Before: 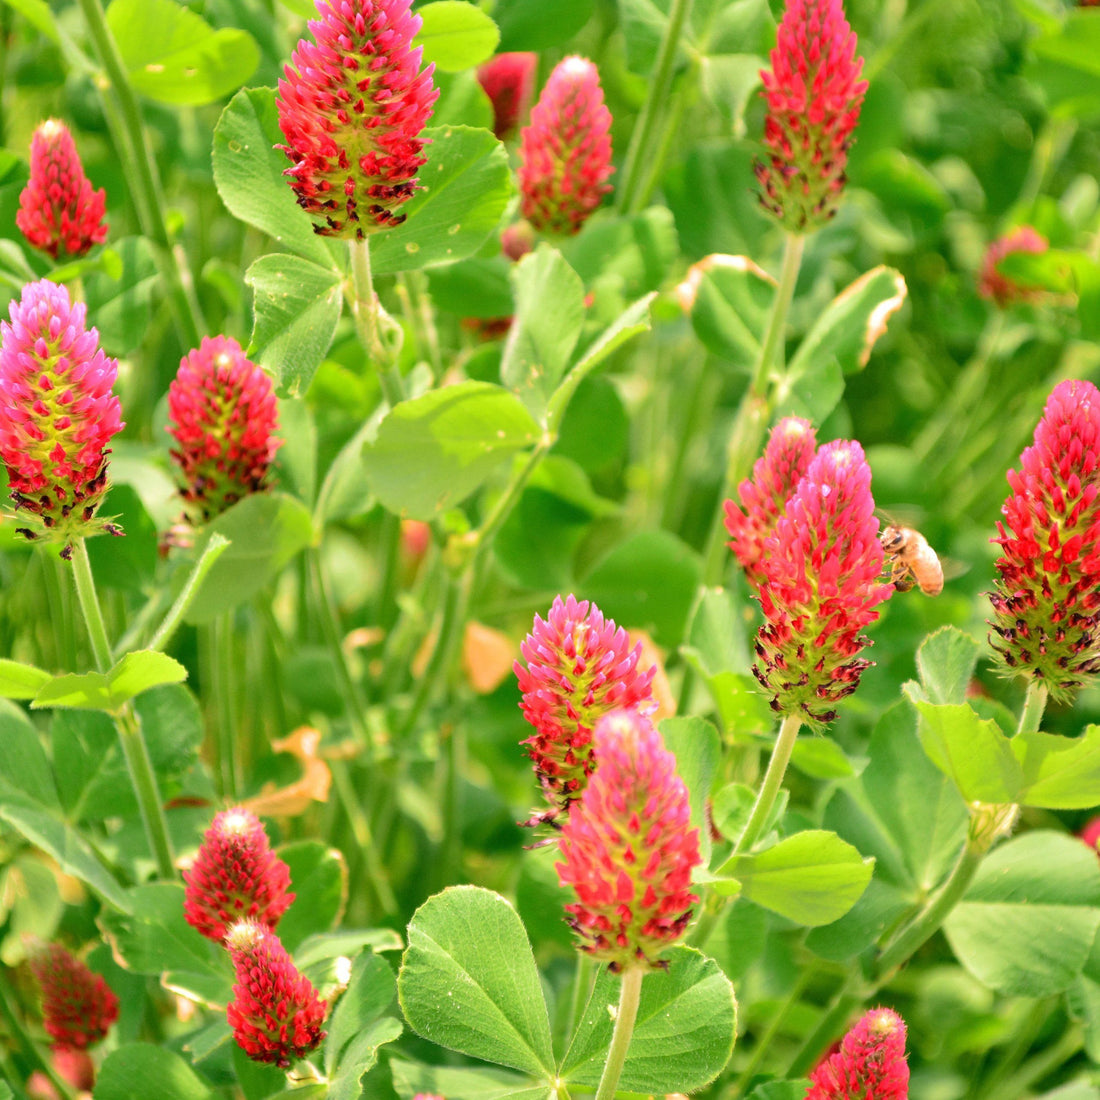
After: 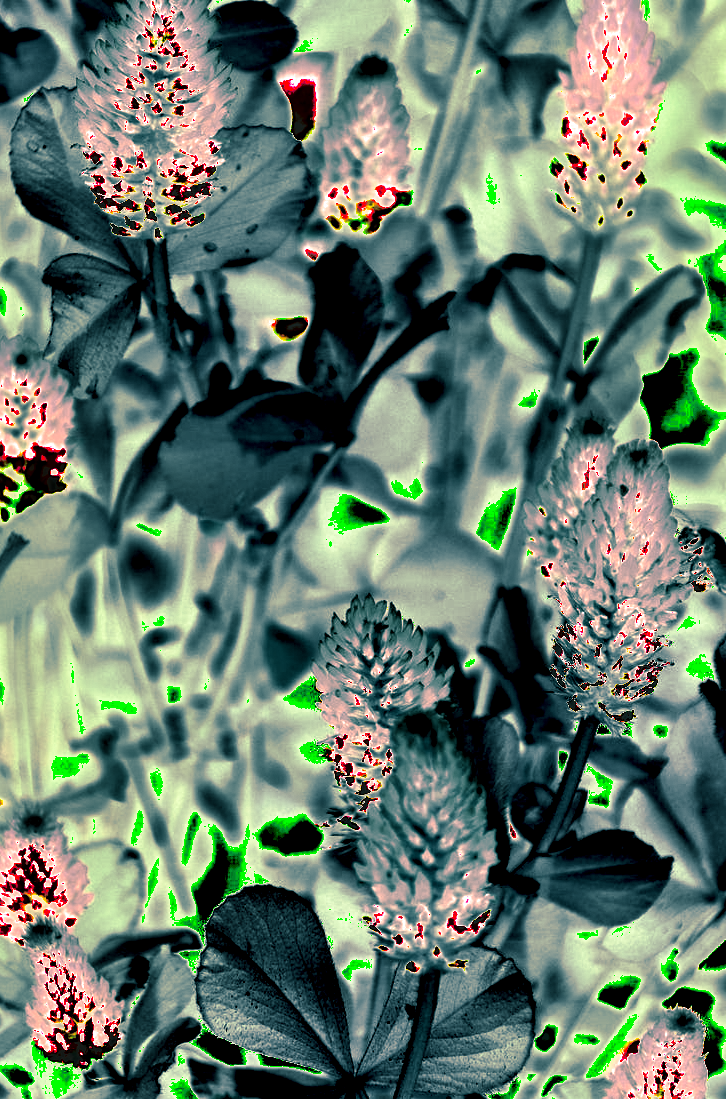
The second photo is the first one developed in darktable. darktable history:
exposure: black level correction 0.001, exposure 2.607 EV, compensate exposure bias true, compensate highlight preservation false
color balance: mode lift, gamma, gain (sRGB), lift [1, 1.049, 1, 1]
split-toning: shadows › hue 186.43°, highlights › hue 49.29°, compress 30.29%
shadows and highlights: radius 171.16, shadows 27, white point adjustment 3.13, highlights -67.95, soften with gaussian
crop and rotate: left 18.442%, right 15.508%
